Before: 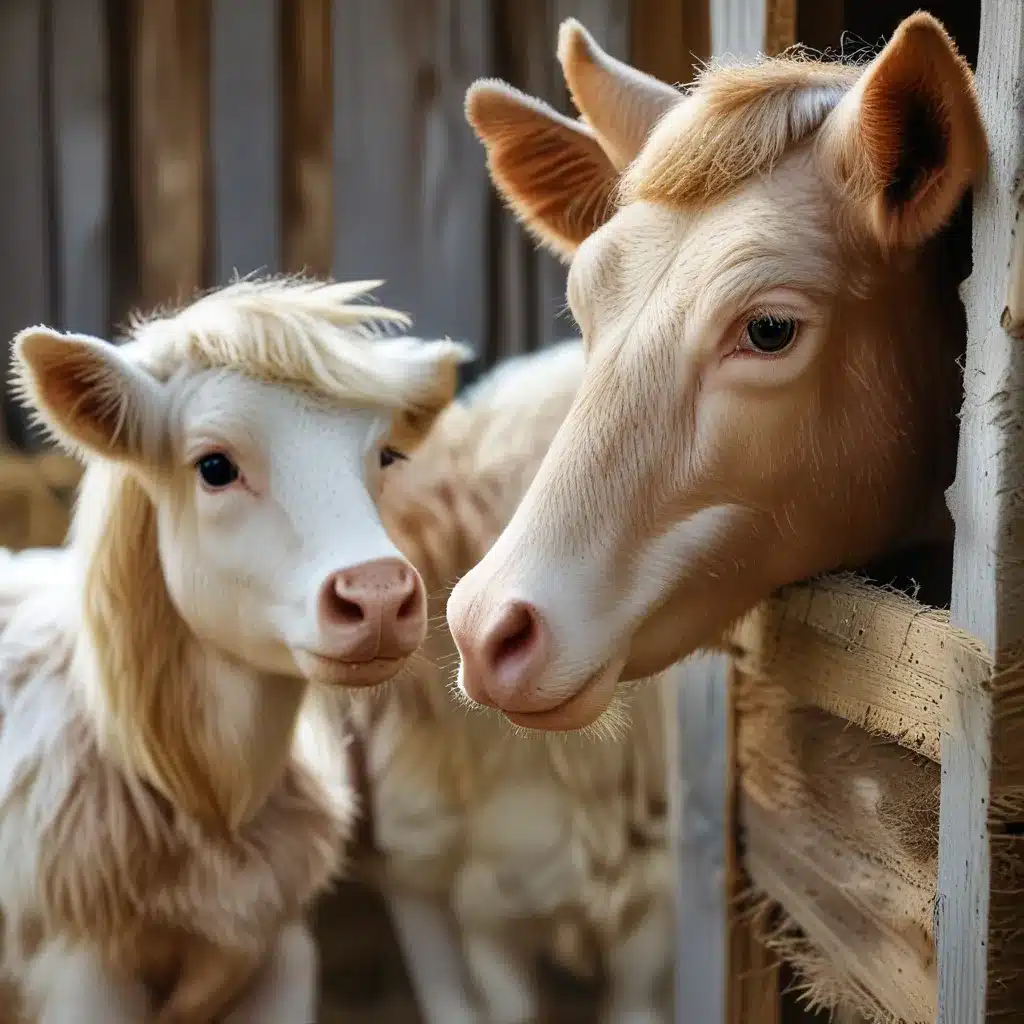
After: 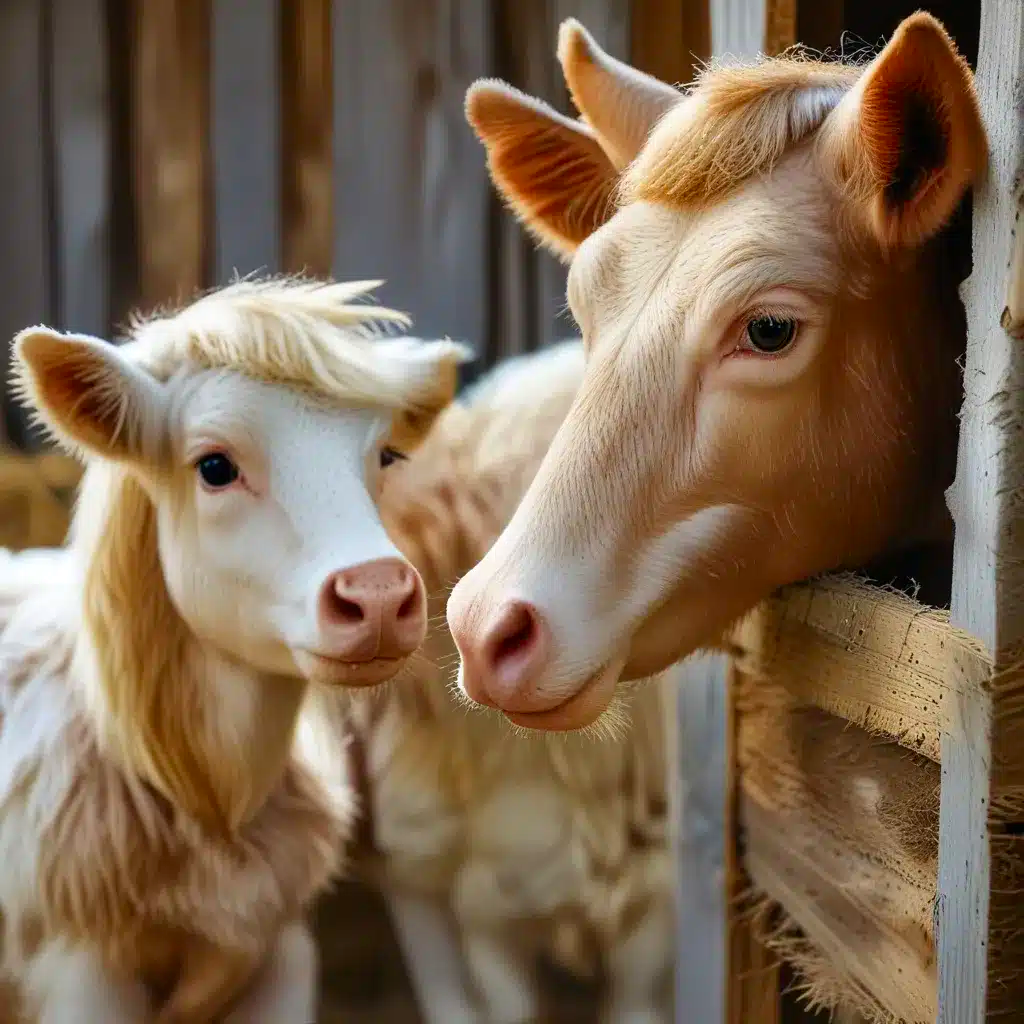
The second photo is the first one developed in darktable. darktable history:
color correction: highlights b* -0.001, saturation 1.34
